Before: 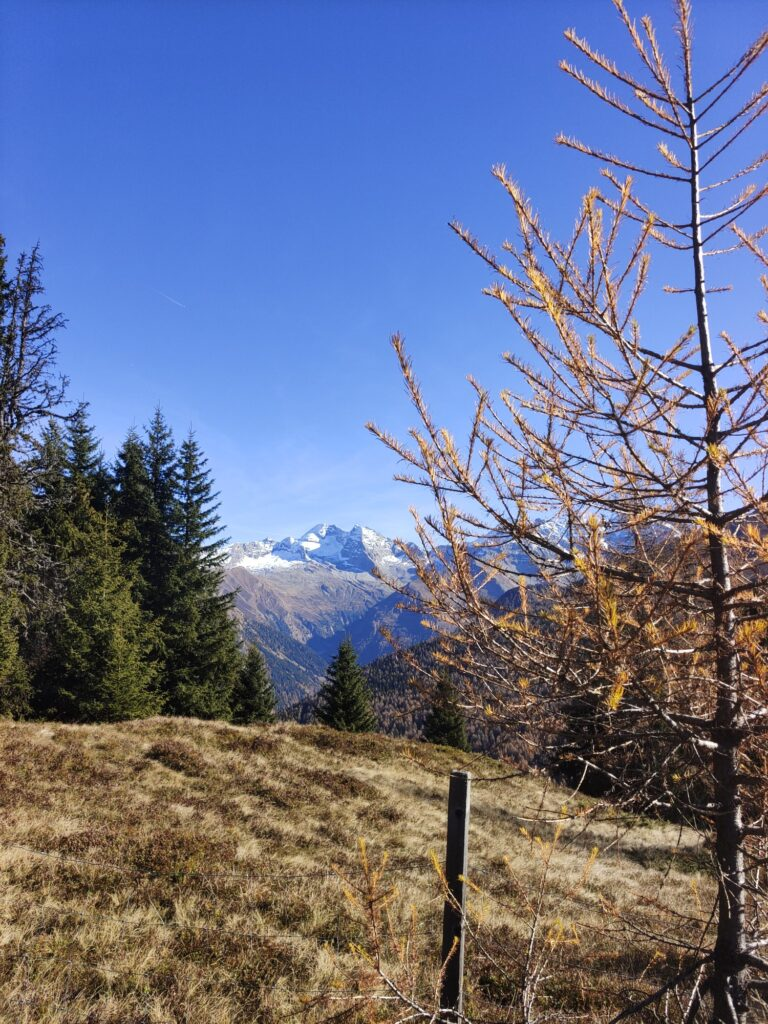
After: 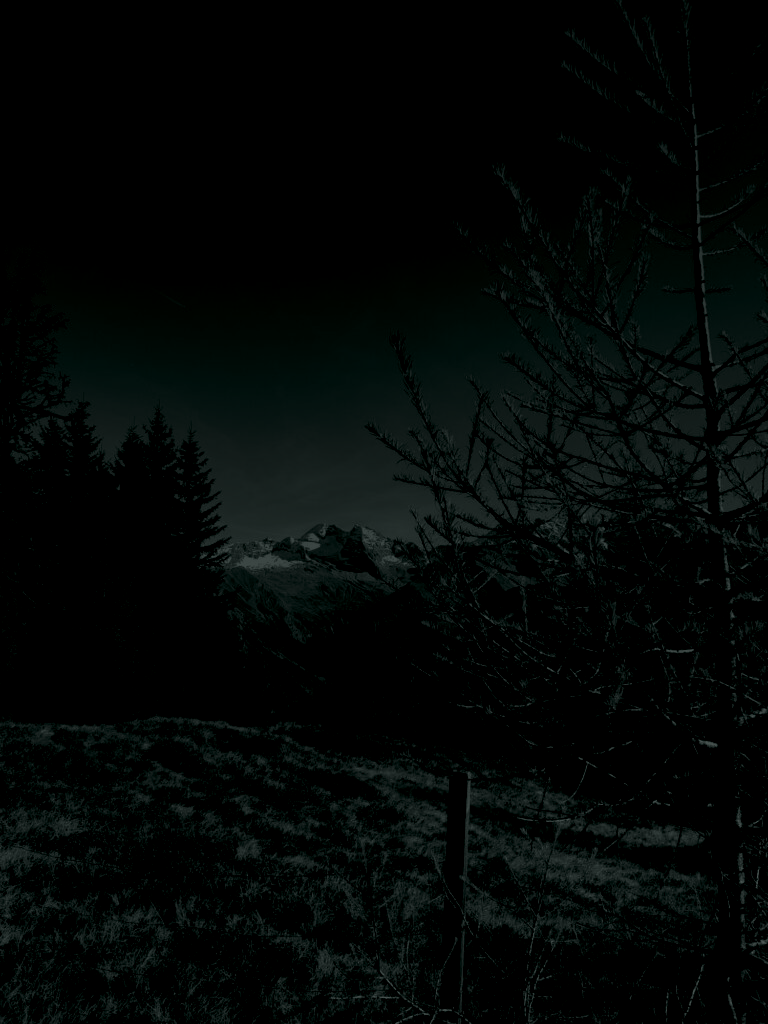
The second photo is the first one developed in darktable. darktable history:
colorize: hue 90°, saturation 19%, lightness 1.59%, version 1
graduated density: hue 238.83°, saturation 50%
contrast brightness saturation: contrast -0.03, brightness -0.59, saturation -1
